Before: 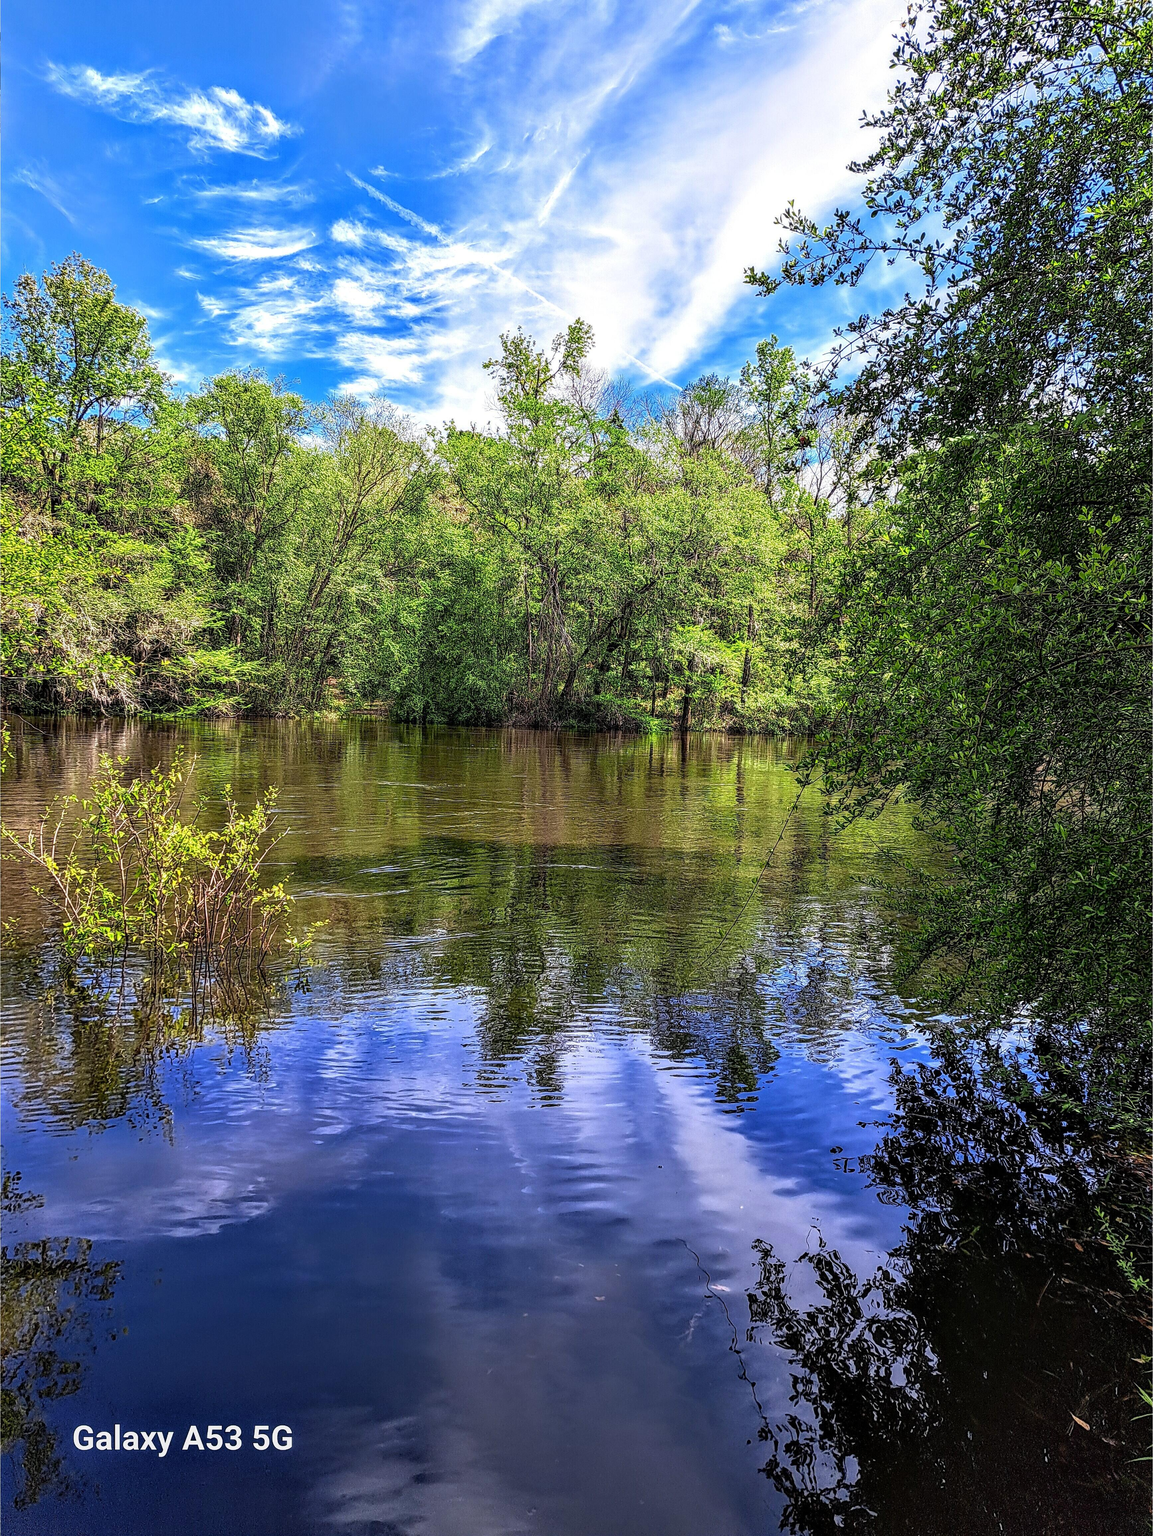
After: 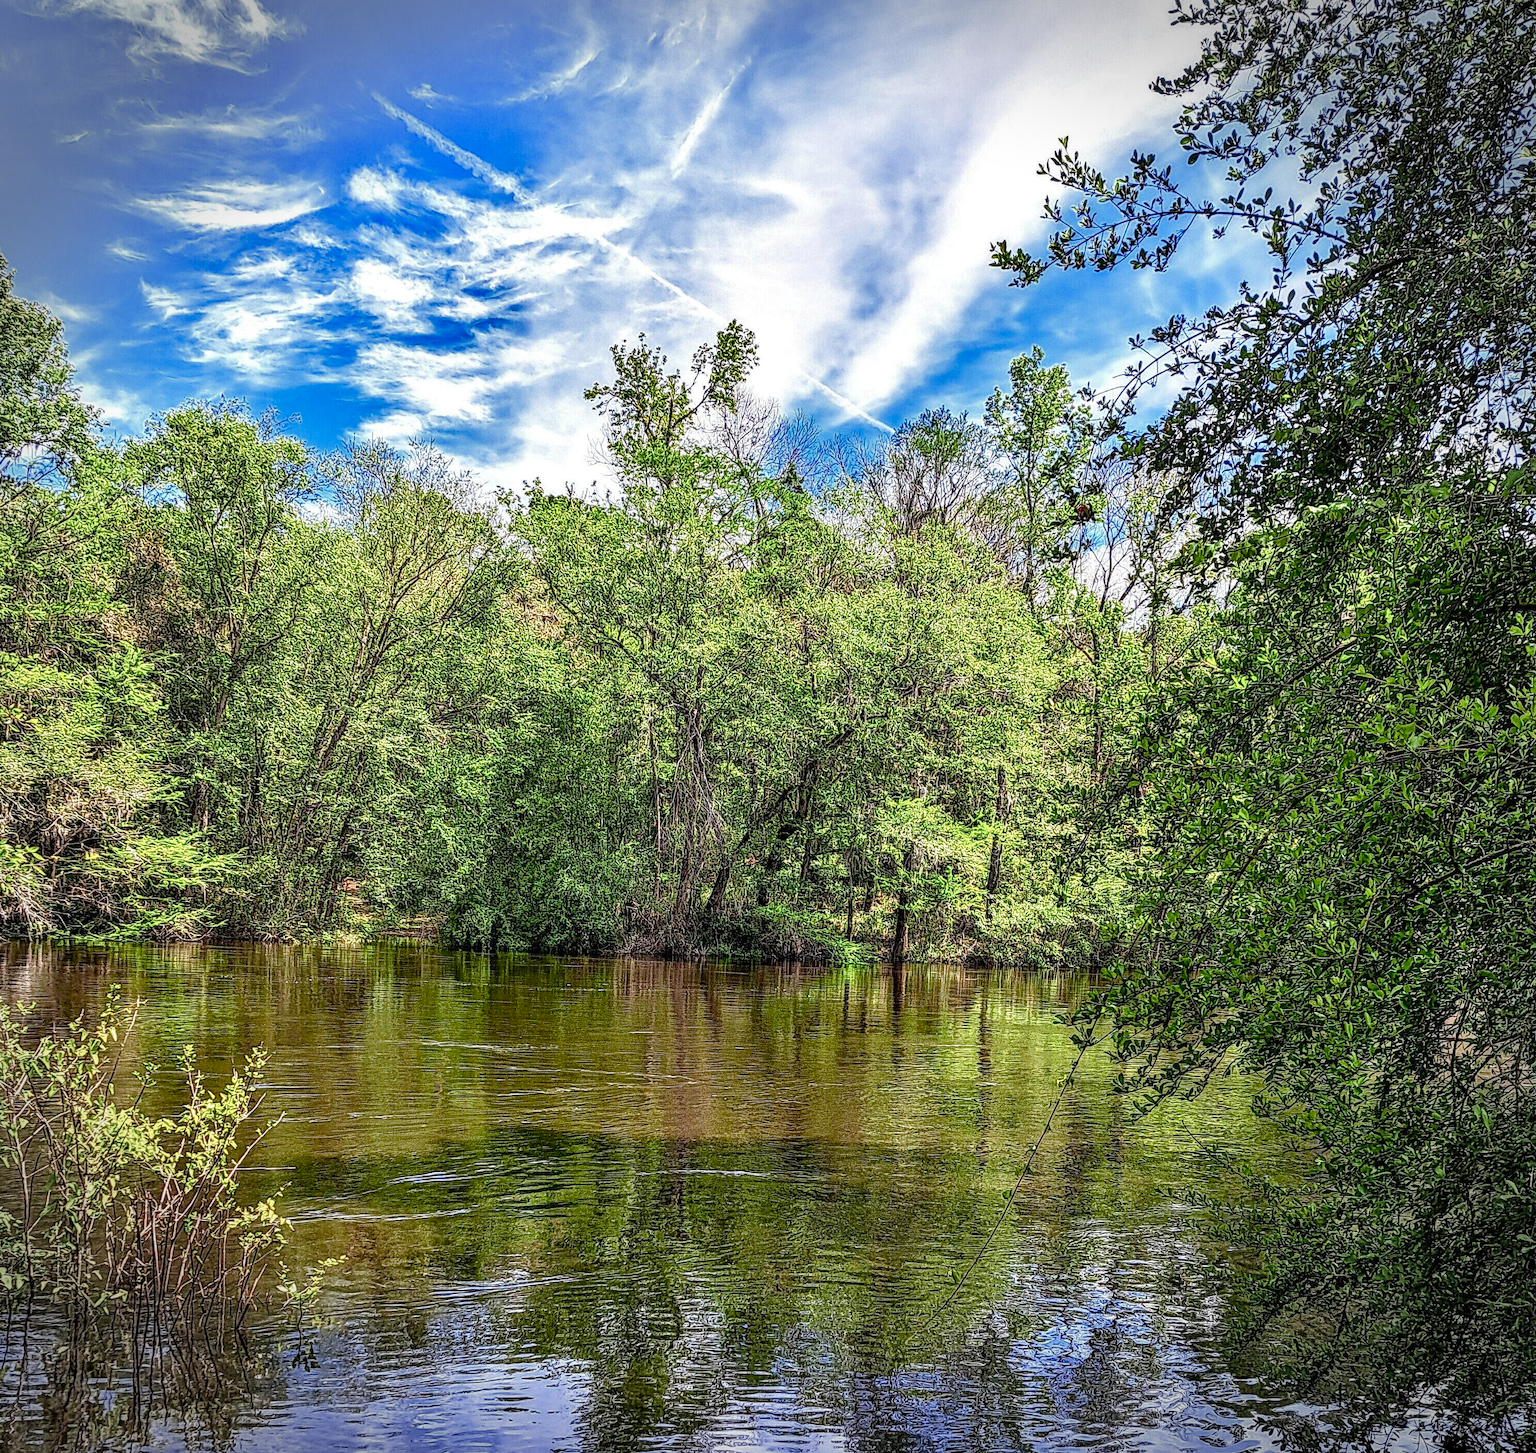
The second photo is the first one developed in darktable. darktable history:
vignetting: fall-off start 89.41%, fall-off radius 44.49%, width/height ratio 1.158, dithering 8-bit output
shadows and highlights: low approximation 0.01, soften with gaussian
crop and rotate: left 9.264%, top 7.306%, right 4.977%, bottom 31.784%
color balance rgb: perceptual saturation grading › global saturation 20%, perceptual saturation grading › highlights -50.529%, perceptual saturation grading › shadows 31.029%, global vibrance 20%
